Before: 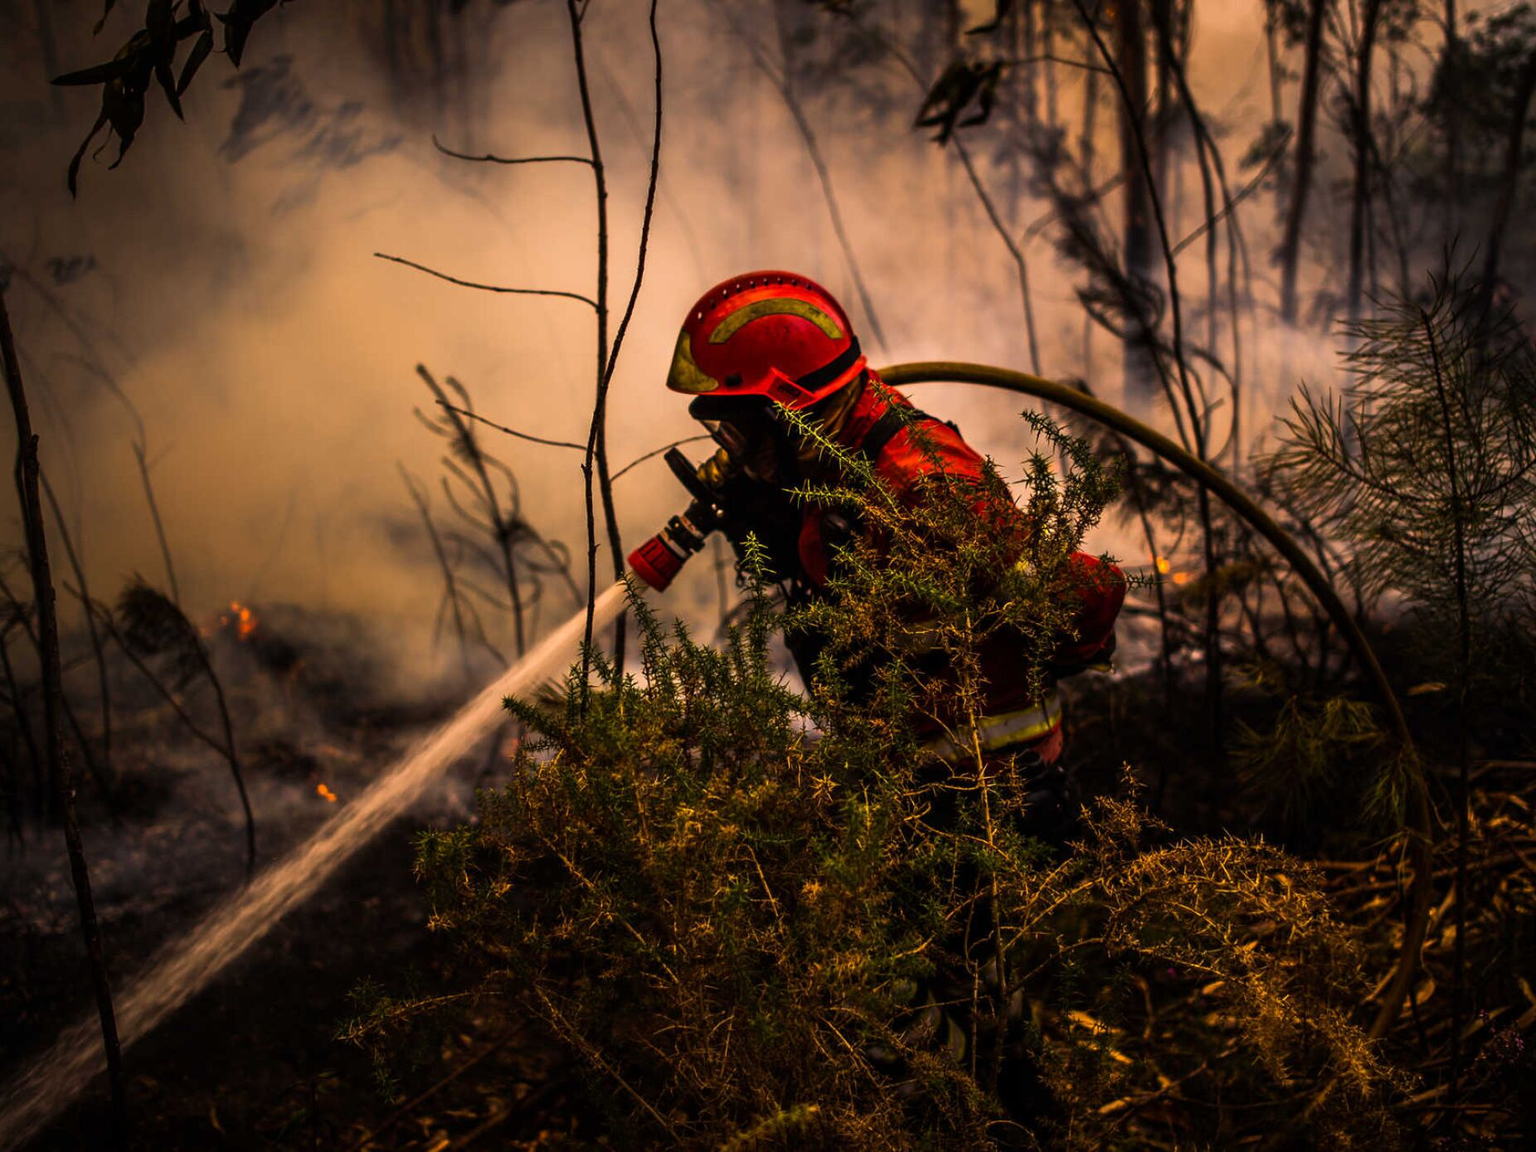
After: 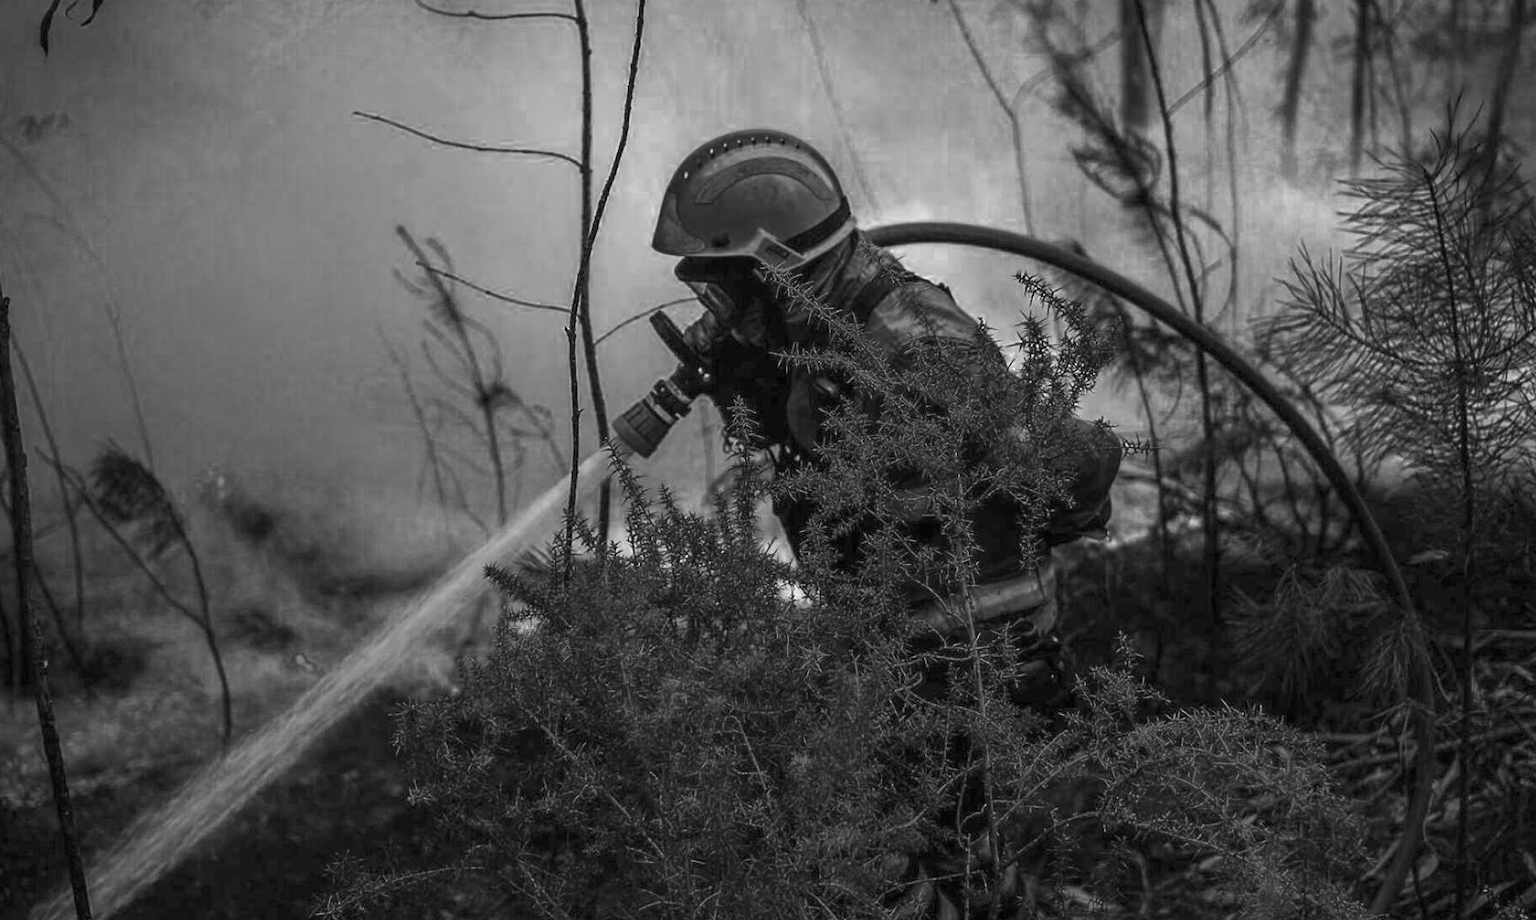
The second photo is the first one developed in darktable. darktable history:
crop and rotate: left 1.953%, top 12.663%, right 0.26%, bottom 9.159%
exposure: black level correction 0, exposure 2.362 EV, compensate highlight preservation false
color zones: curves: ch0 [(0.287, 0.048) (0.493, 0.484) (0.737, 0.816)]; ch1 [(0, 0) (0.143, 0) (0.286, 0) (0.429, 0) (0.571, 0) (0.714, 0) (0.857, 0)]
